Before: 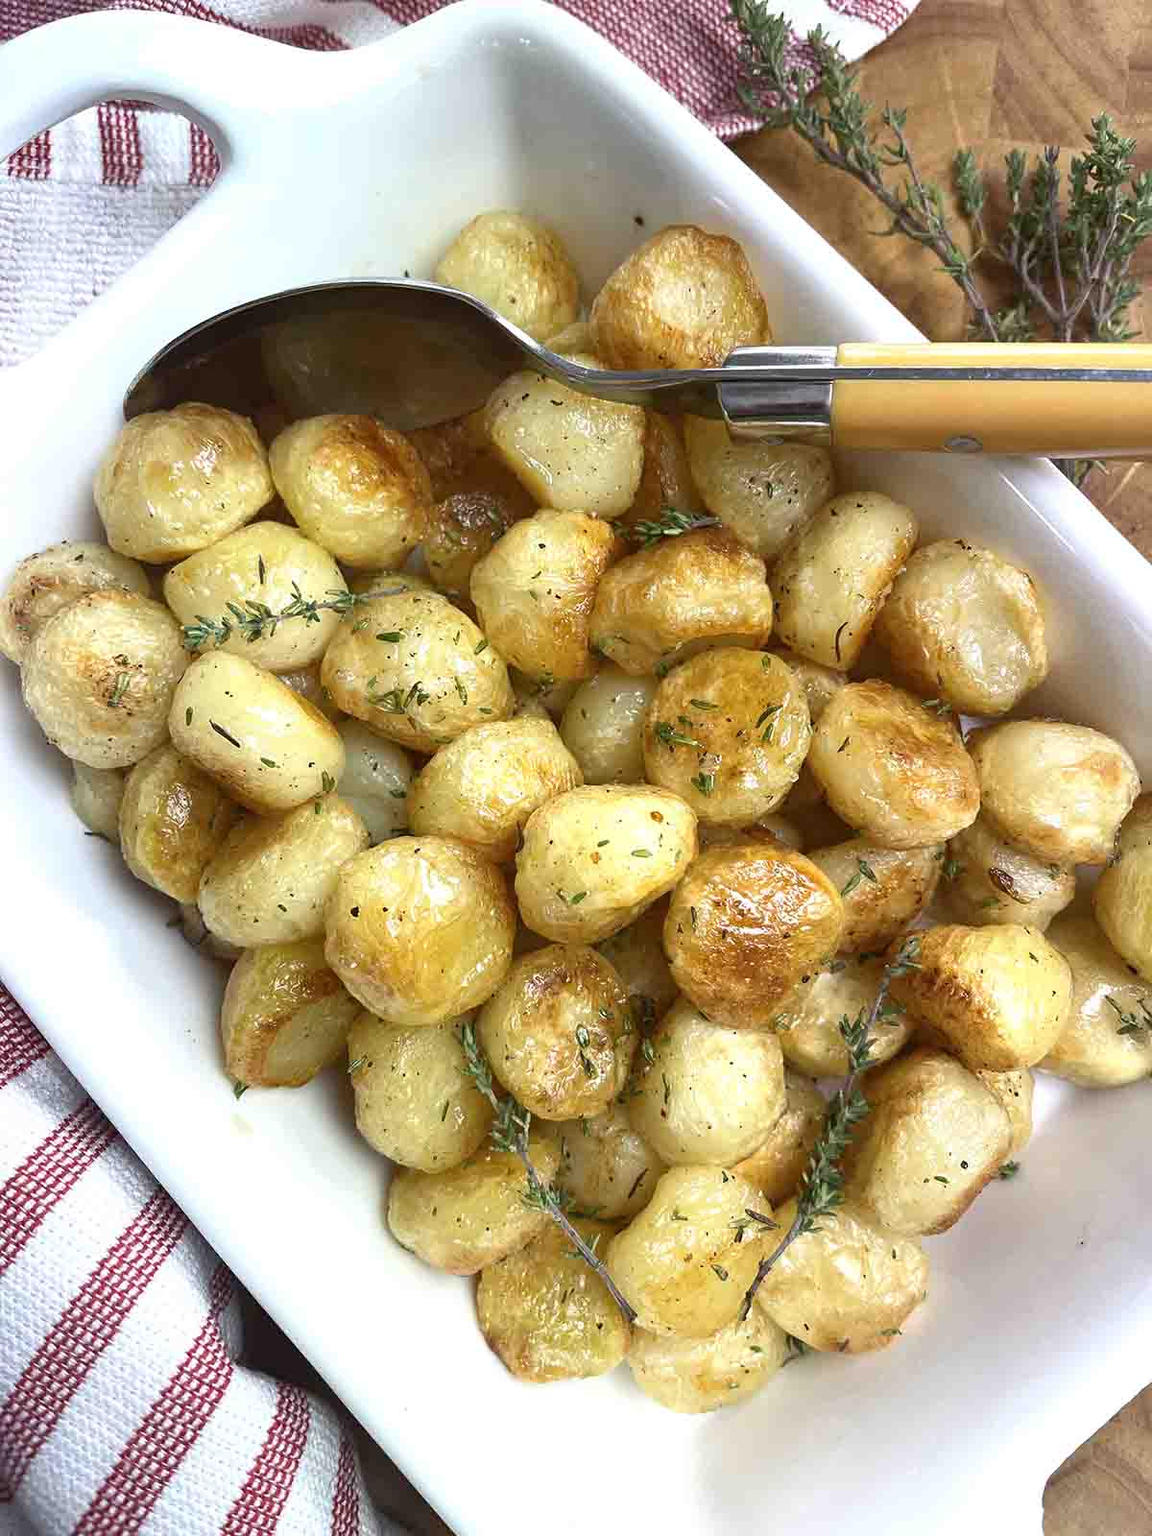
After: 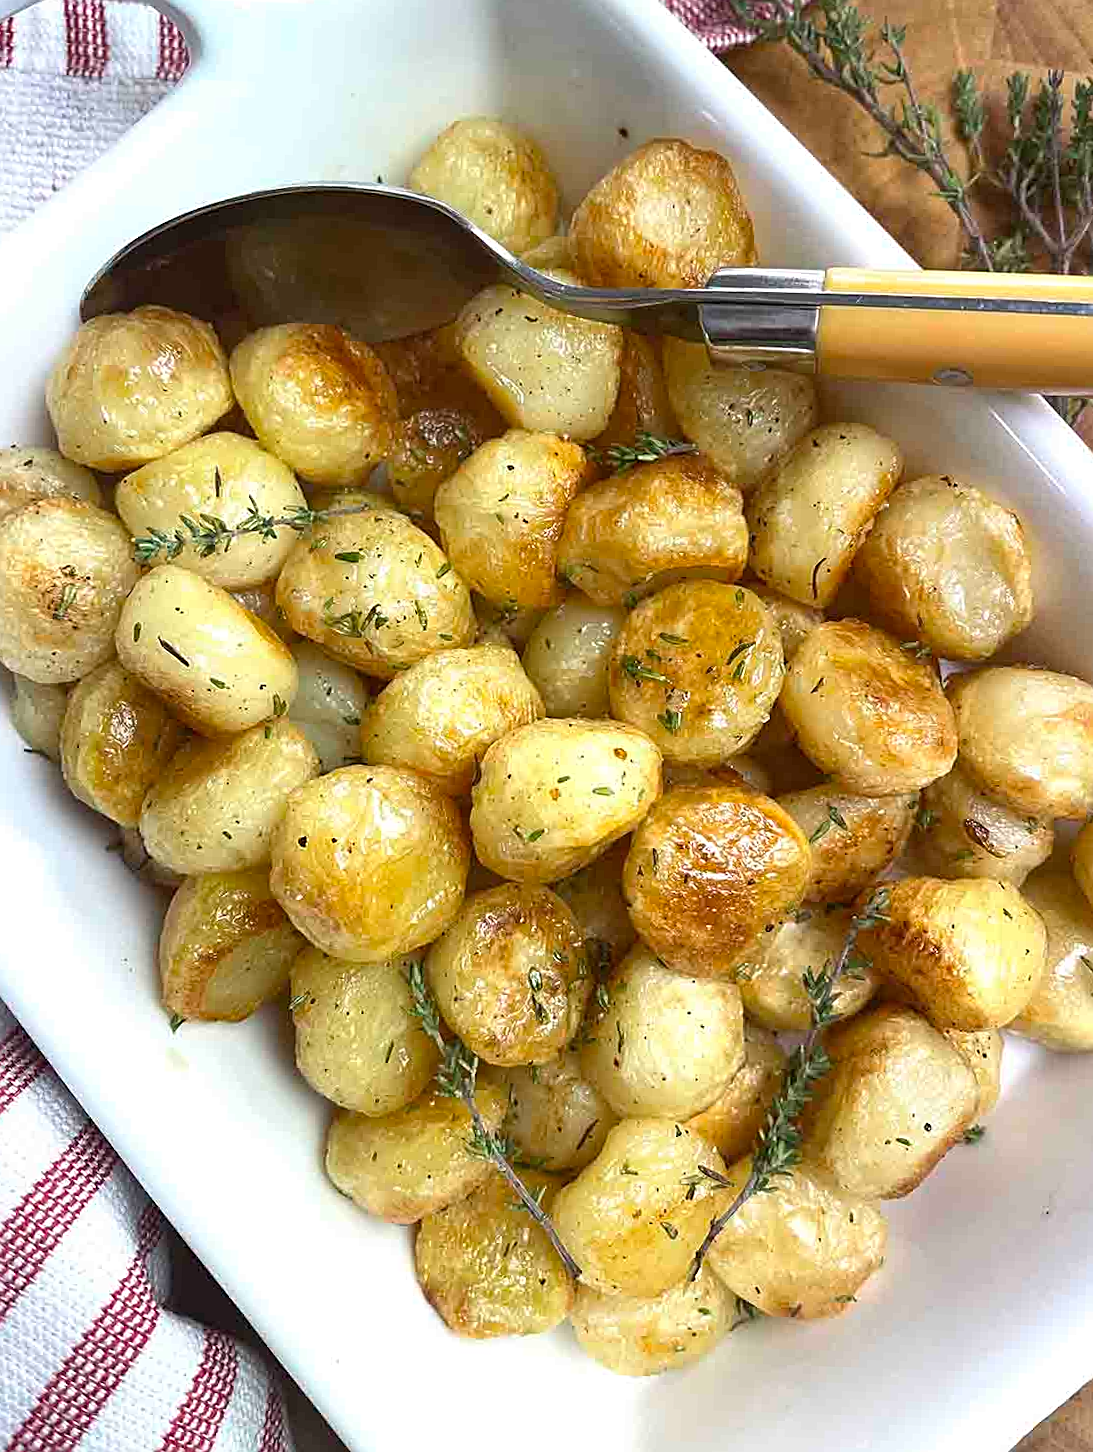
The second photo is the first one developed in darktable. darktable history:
sharpen: on, module defaults
crop and rotate: angle -2°, left 3.15%, top 4.292%, right 1.569%, bottom 0.733%
